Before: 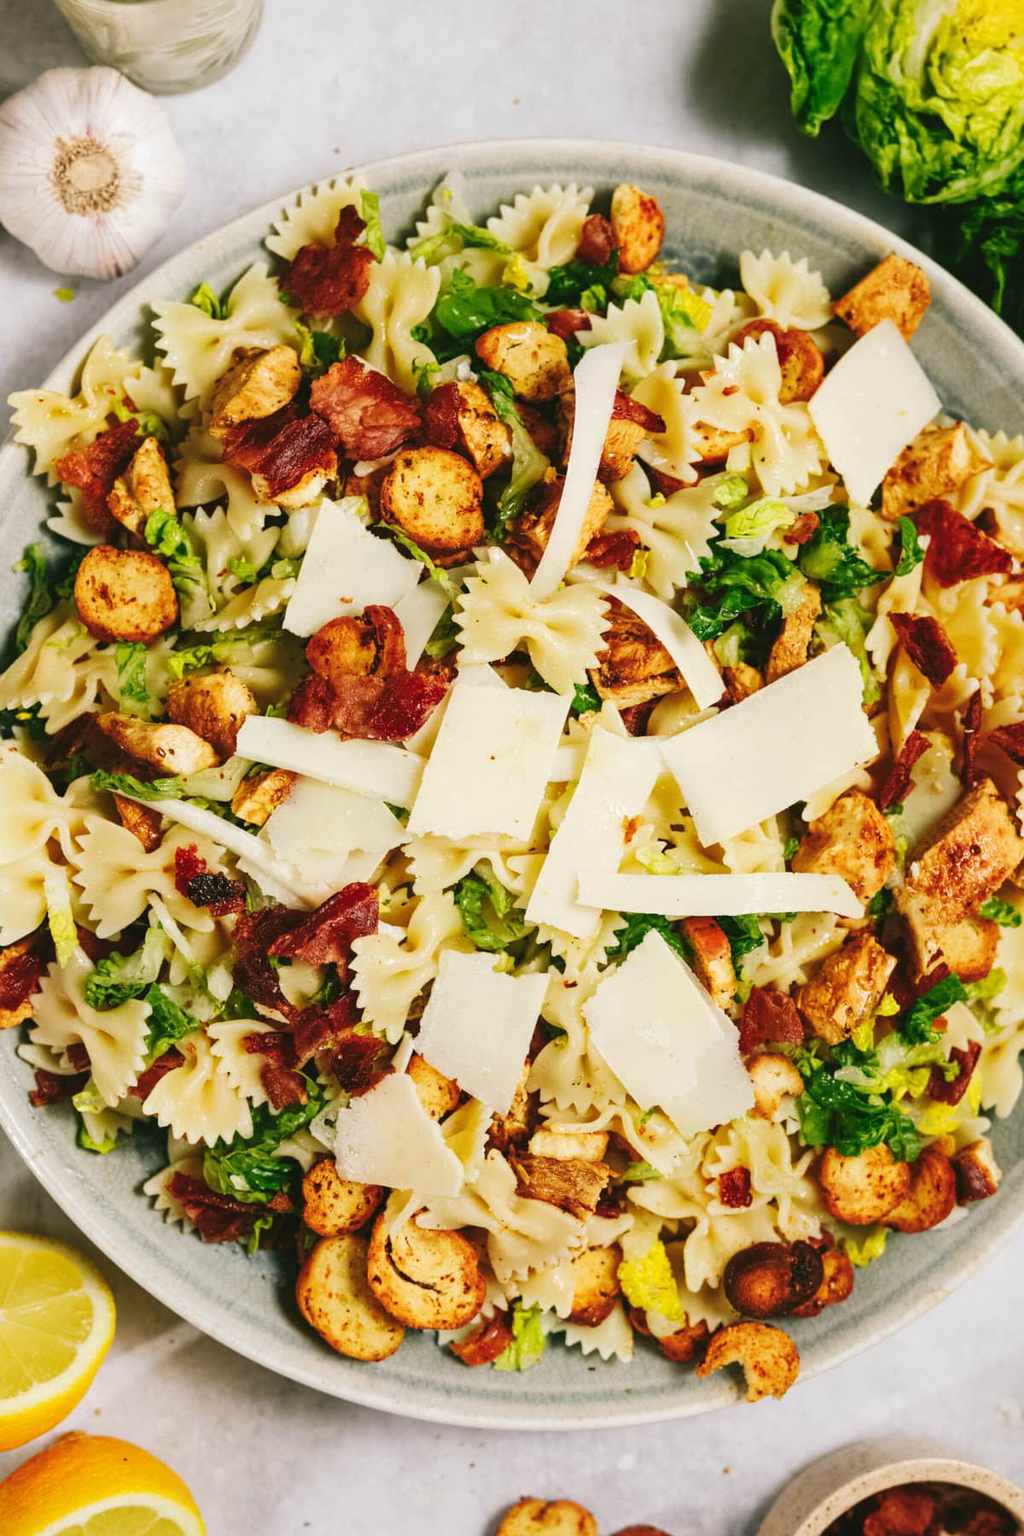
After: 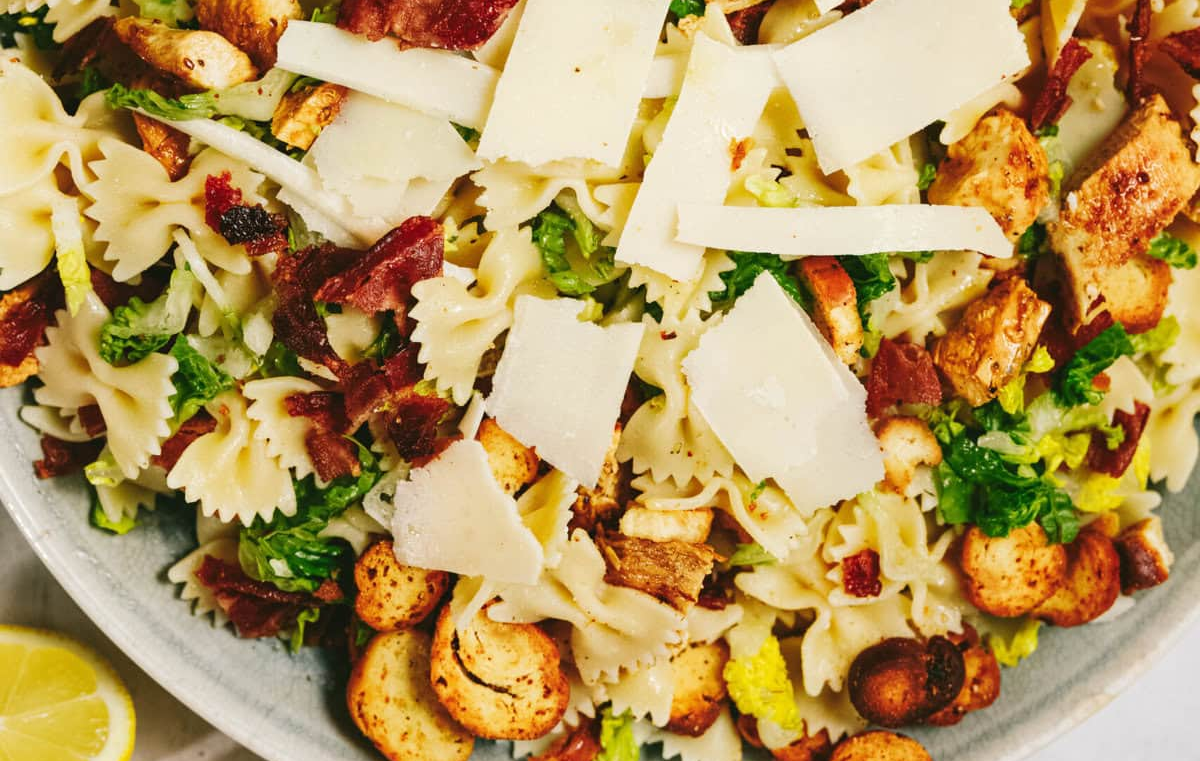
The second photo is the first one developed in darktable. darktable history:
crop: top 45.46%, bottom 12.263%
